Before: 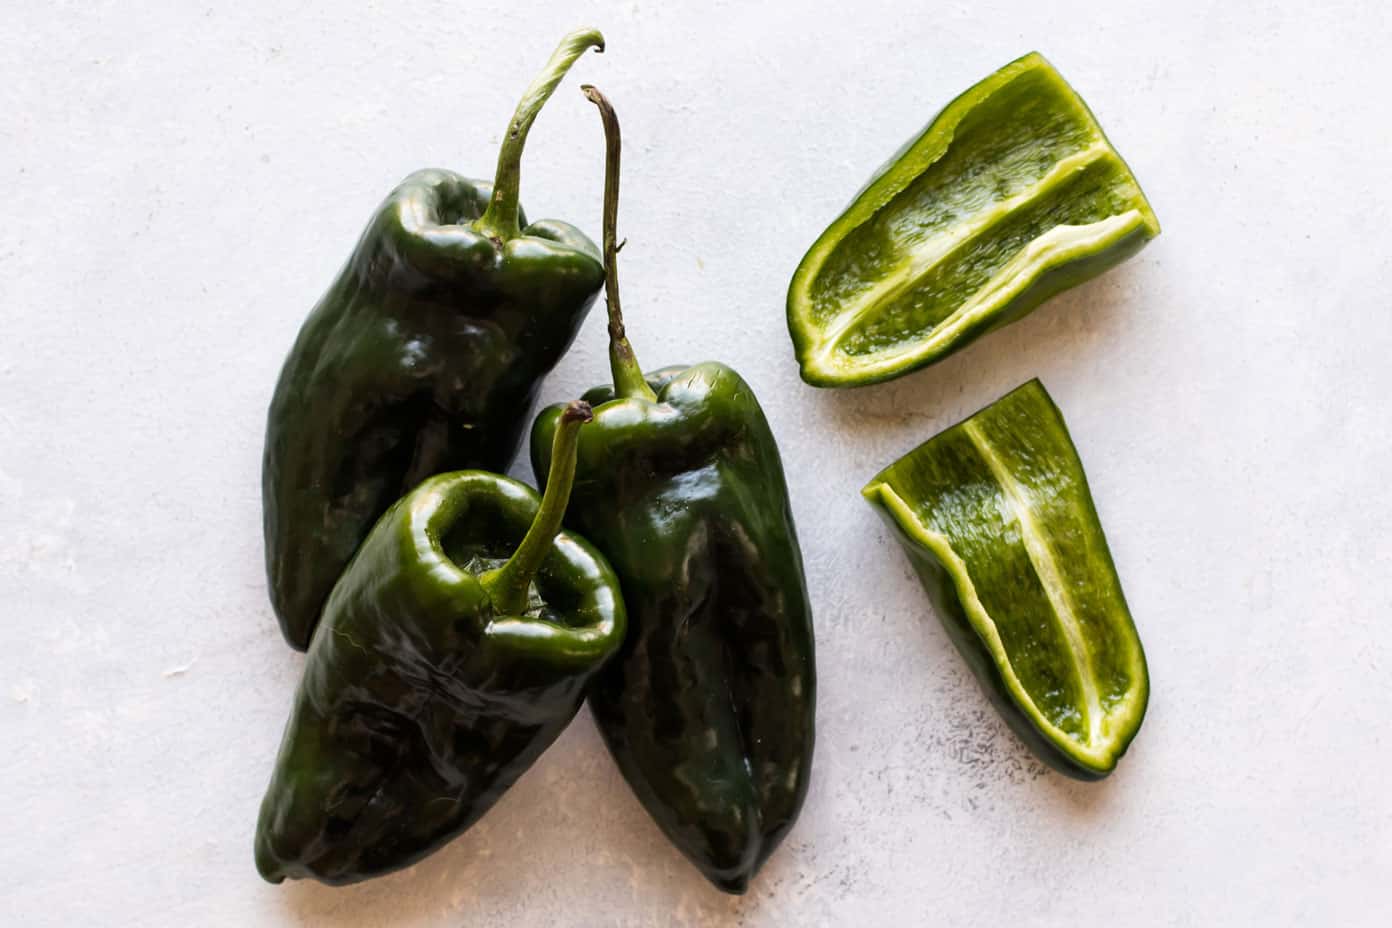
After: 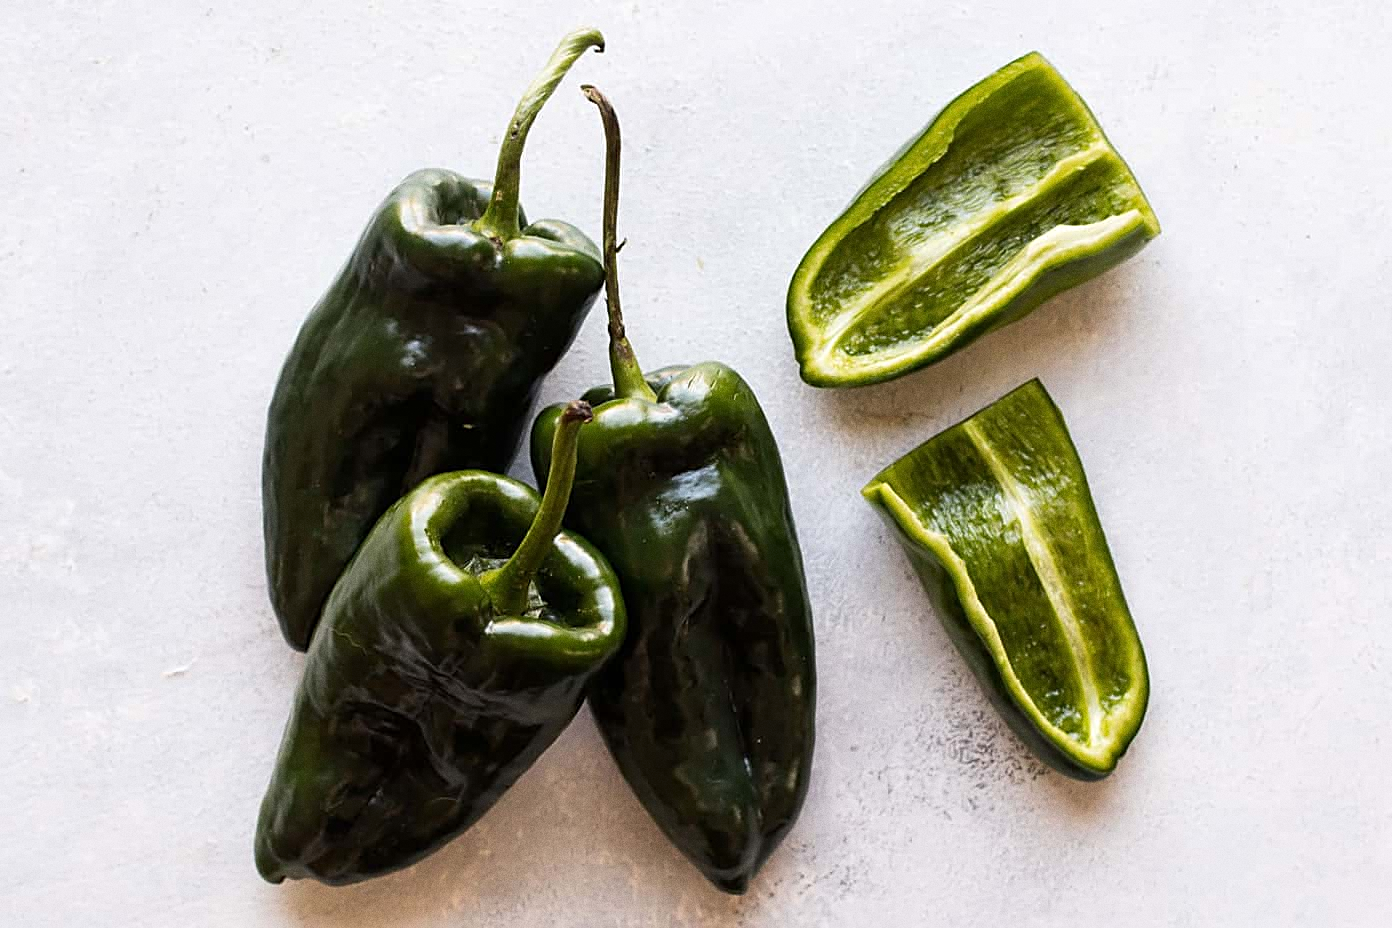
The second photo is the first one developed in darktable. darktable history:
sharpen: on, module defaults
grain: coarseness 0.09 ISO
tone equalizer: on, module defaults
